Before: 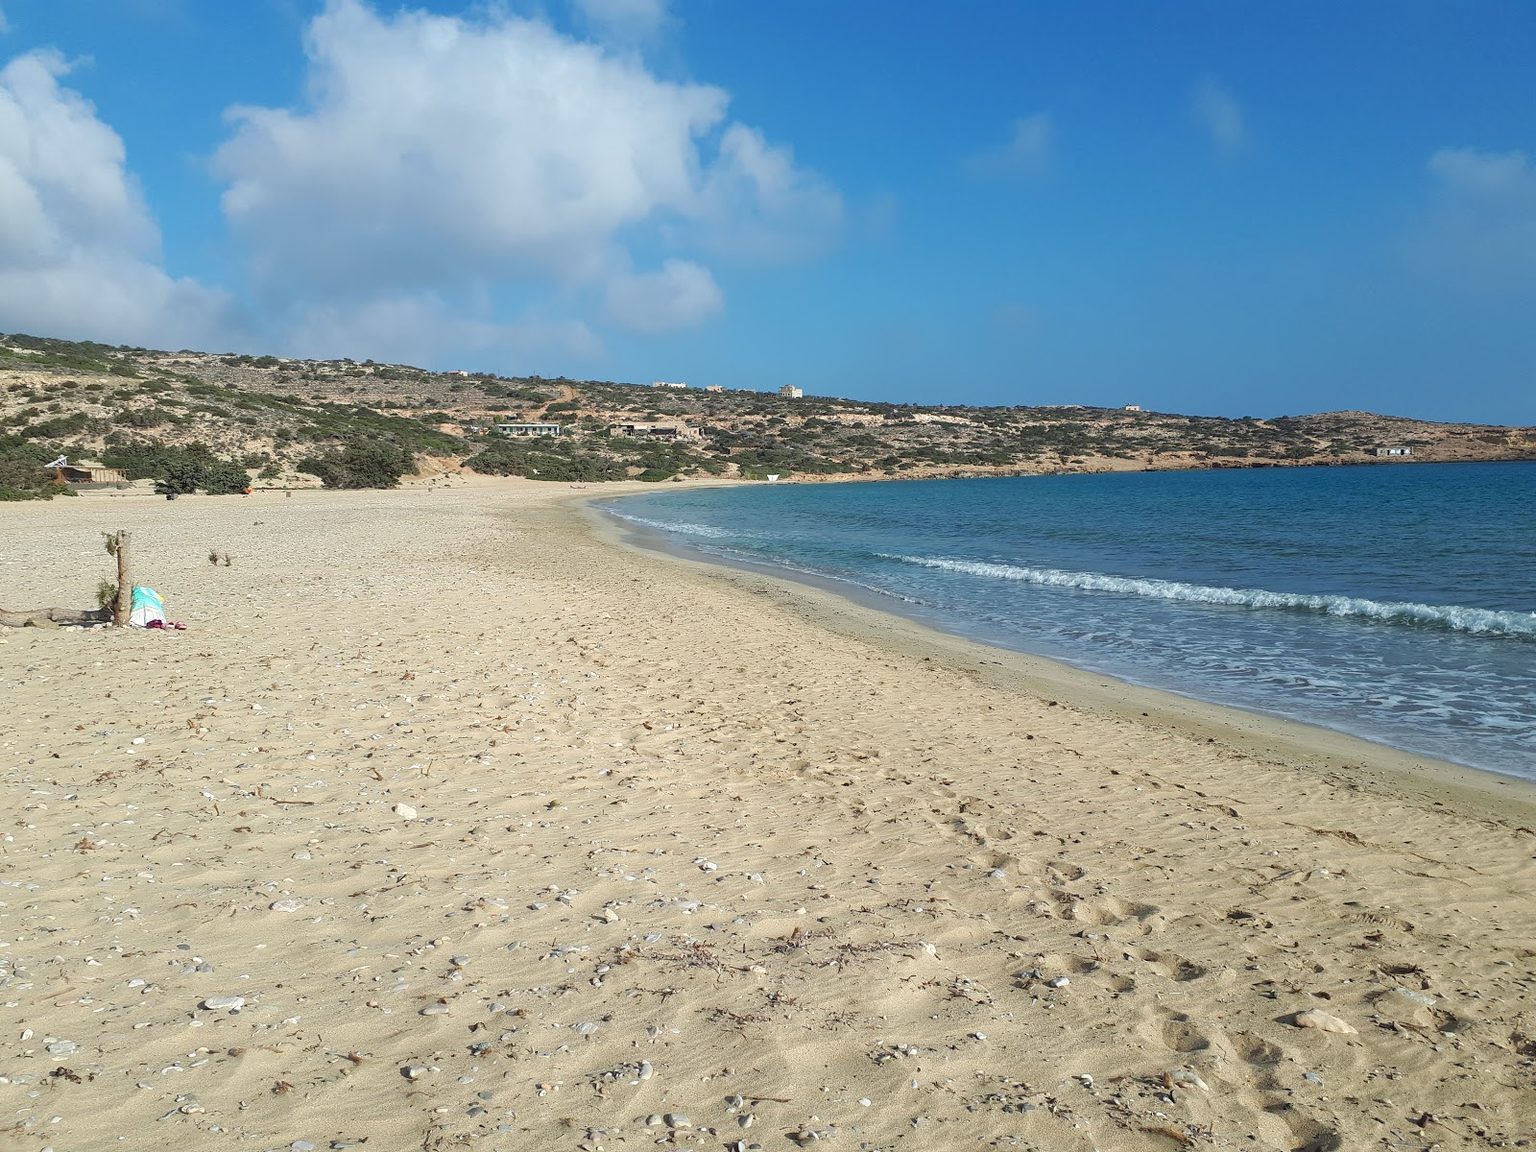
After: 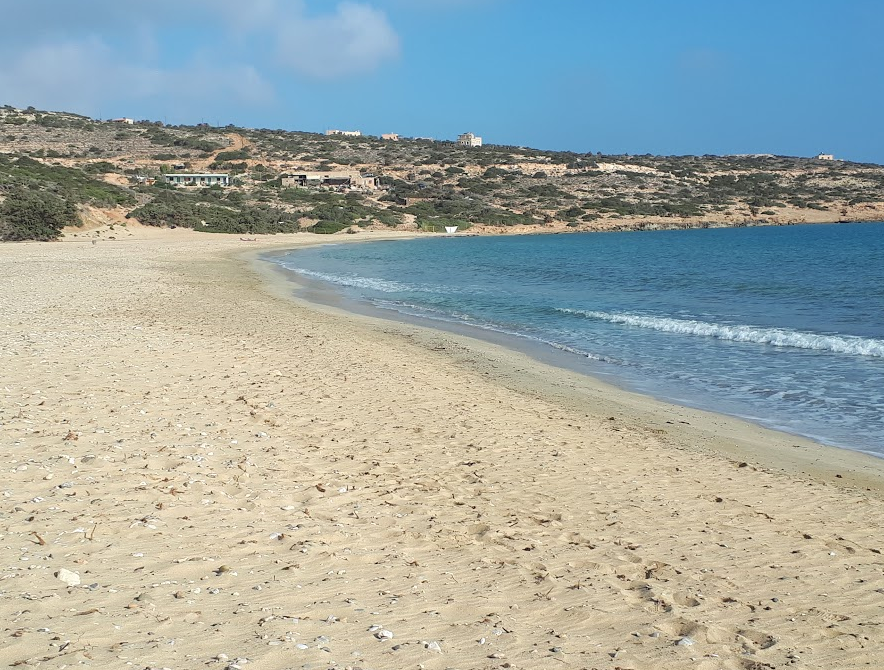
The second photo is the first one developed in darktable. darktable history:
crop and rotate: left 22.145%, top 22.415%, right 22.554%, bottom 21.674%
contrast brightness saturation: contrast 0.048, brightness 0.064, saturation 0.011
